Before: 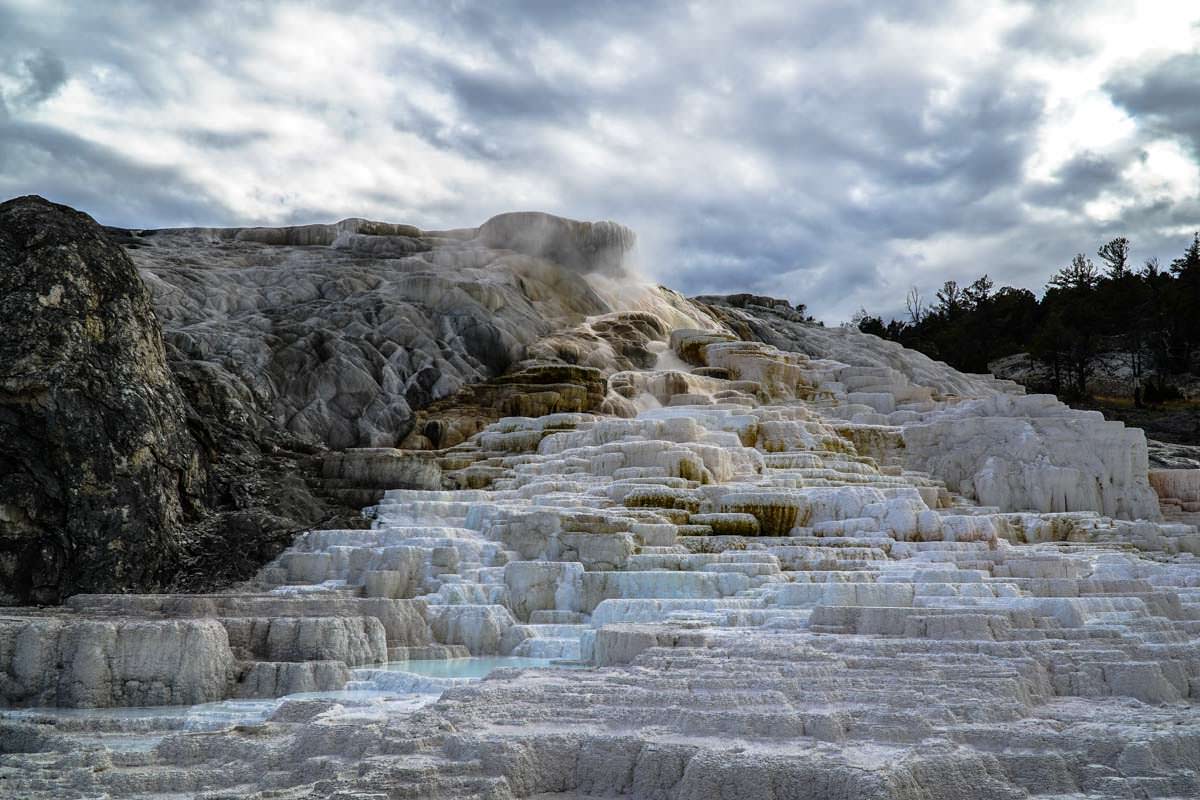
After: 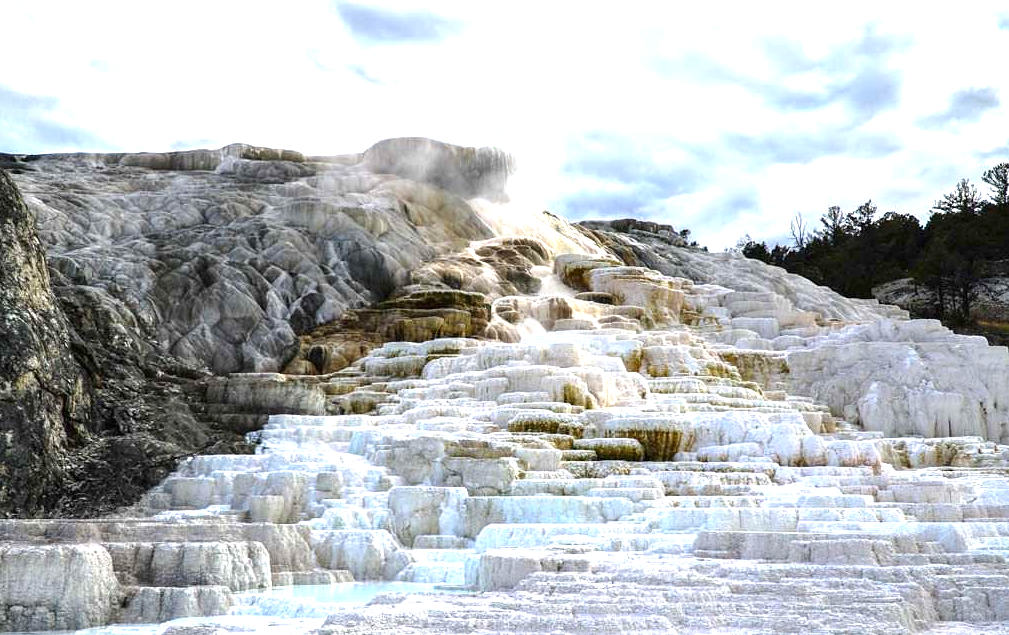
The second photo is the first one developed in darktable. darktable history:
crop and rotate: left 9.676%, top 9.396%, right 6.181%, bottom 11.119%
exposure: black level correction 0, exposure 1.384 EV, compensate highlight preservation false
